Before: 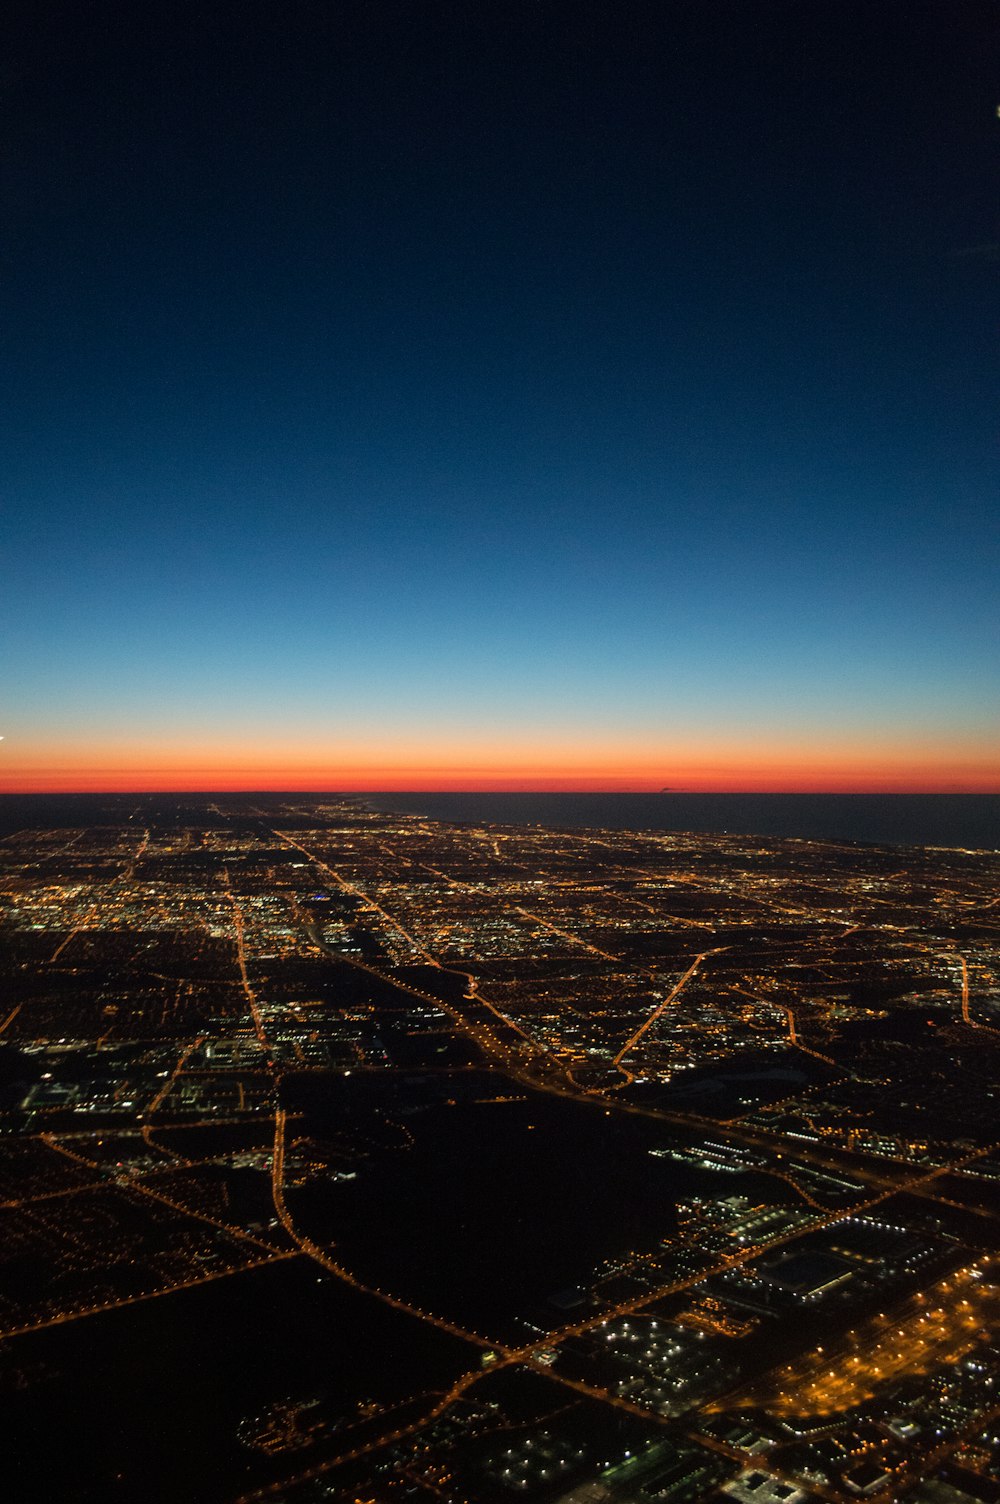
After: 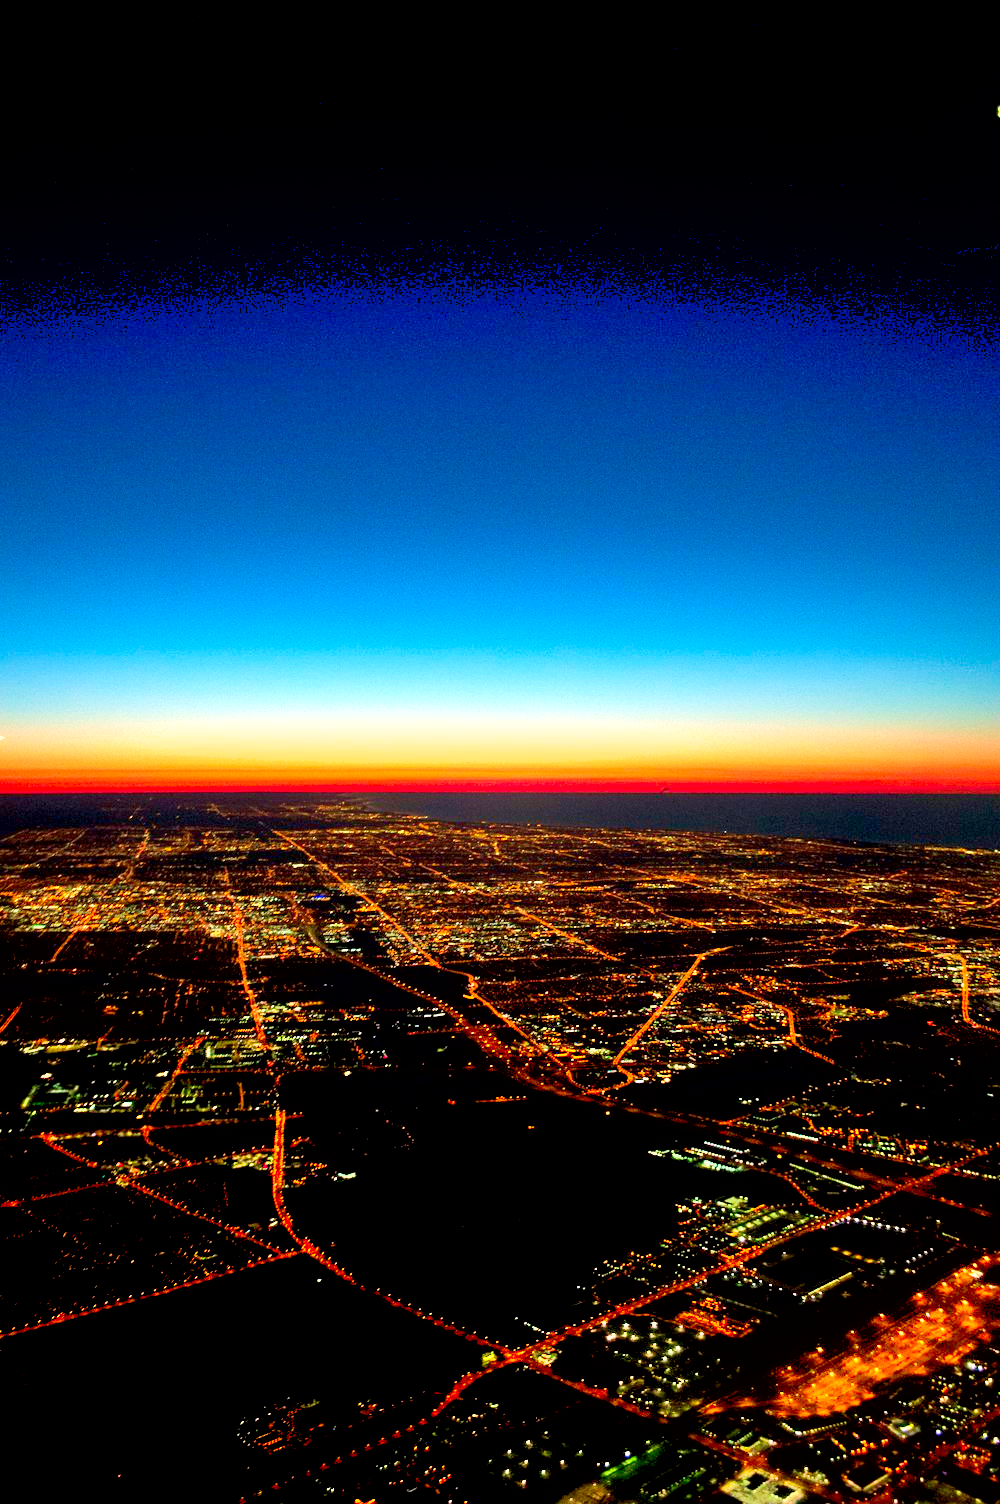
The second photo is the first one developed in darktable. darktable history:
velvia: on, module defaults
shadows and highlights: soften with gaussian
exposure: black level correction 0.01, exposure 1 EV, compensate highlight preservation false
contrast equalizer: y [[0.5, 0.486, 0.447, 0.446, 0.489, 0.5], [0.5 ×6], [0.5 ×6], [0 ×6], [0 ×6]]
contrast brightness saturation: saturation 0.511
